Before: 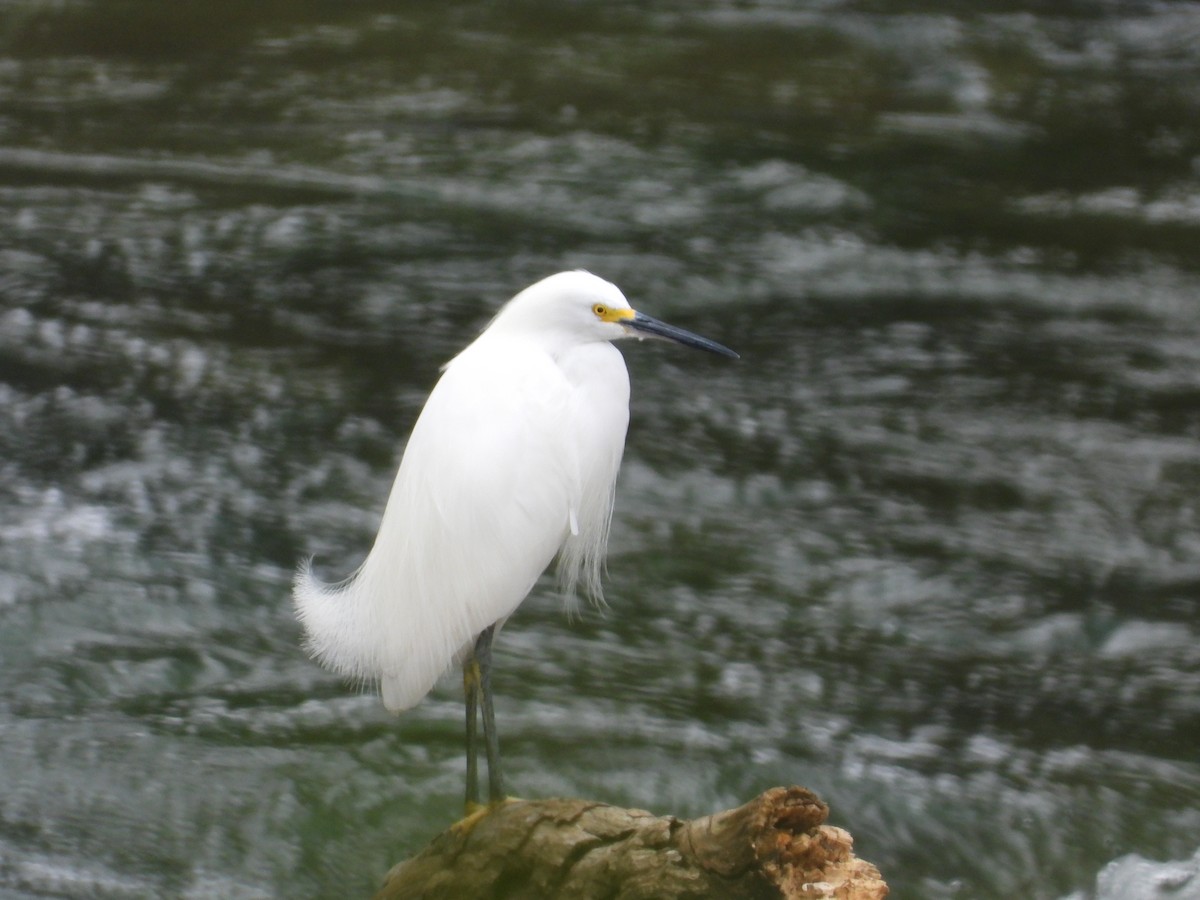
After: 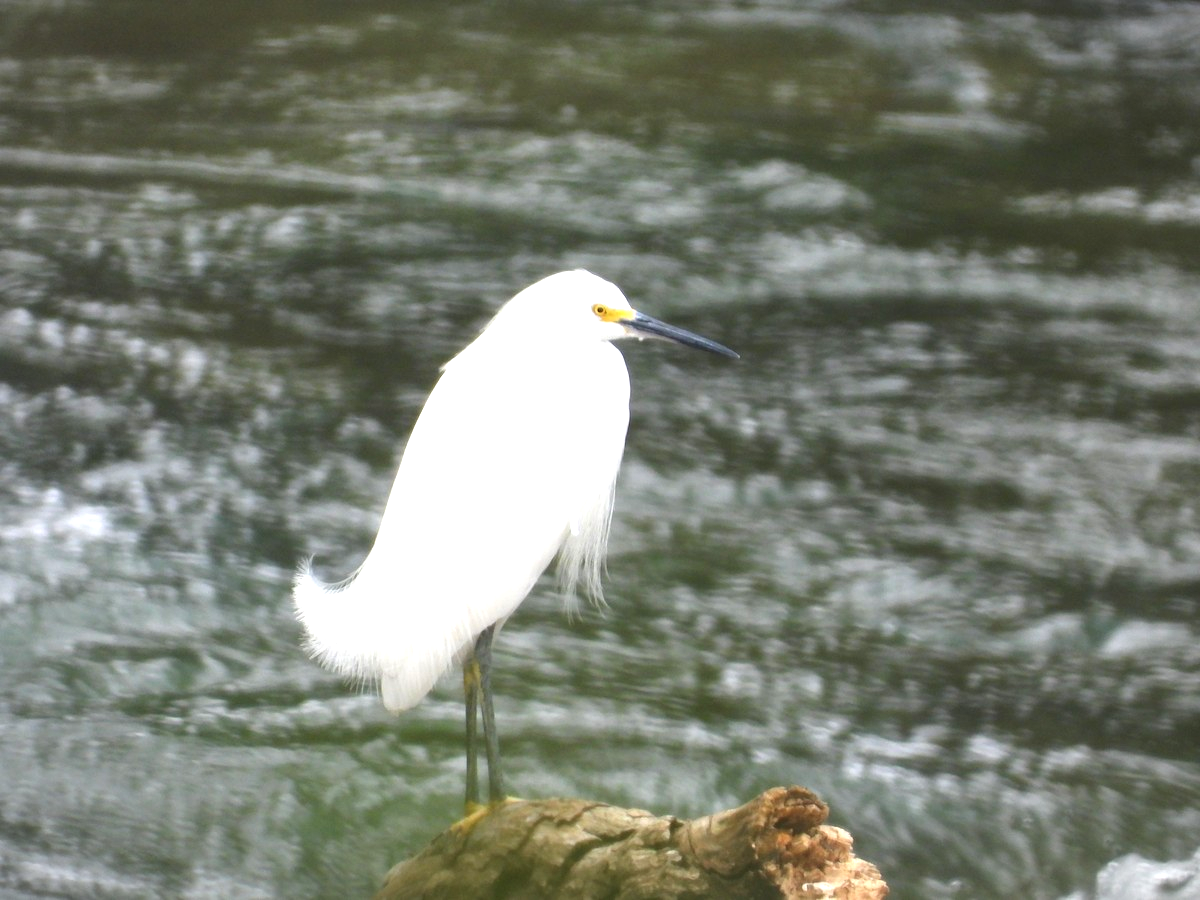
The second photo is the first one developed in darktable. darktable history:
vignetting: fall-off start 97.61%, fall-off radius 100.08%, width/height ratio 1.36
exposure: black level correction 0, exposure 1.097 EV, compensate highlight preservation false
